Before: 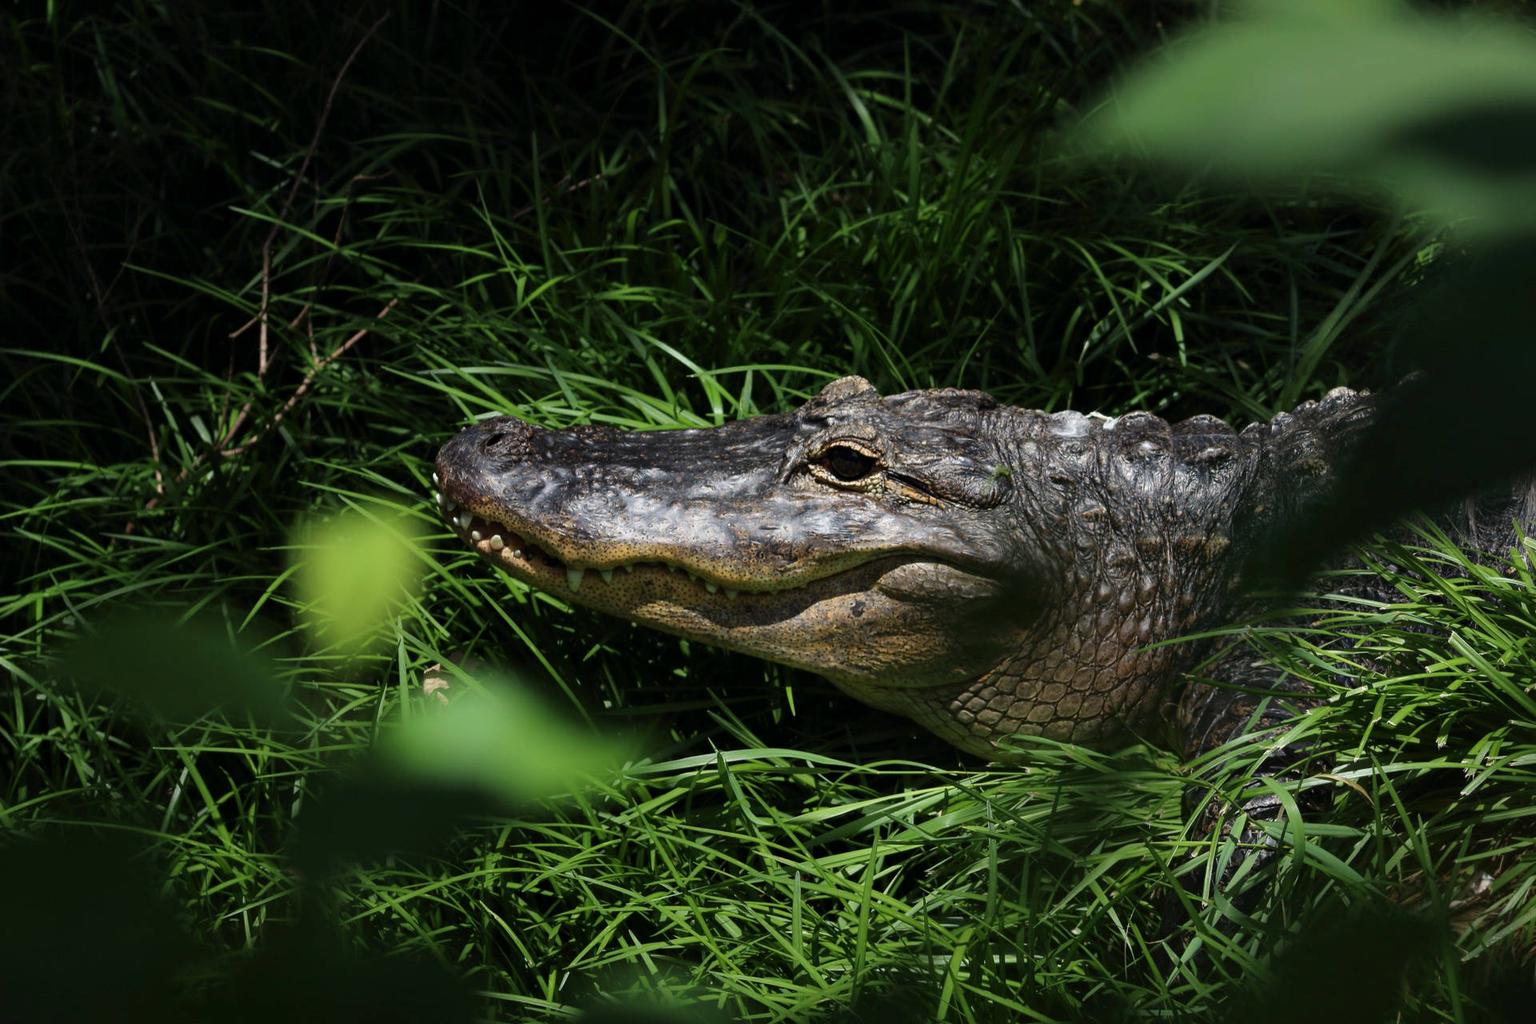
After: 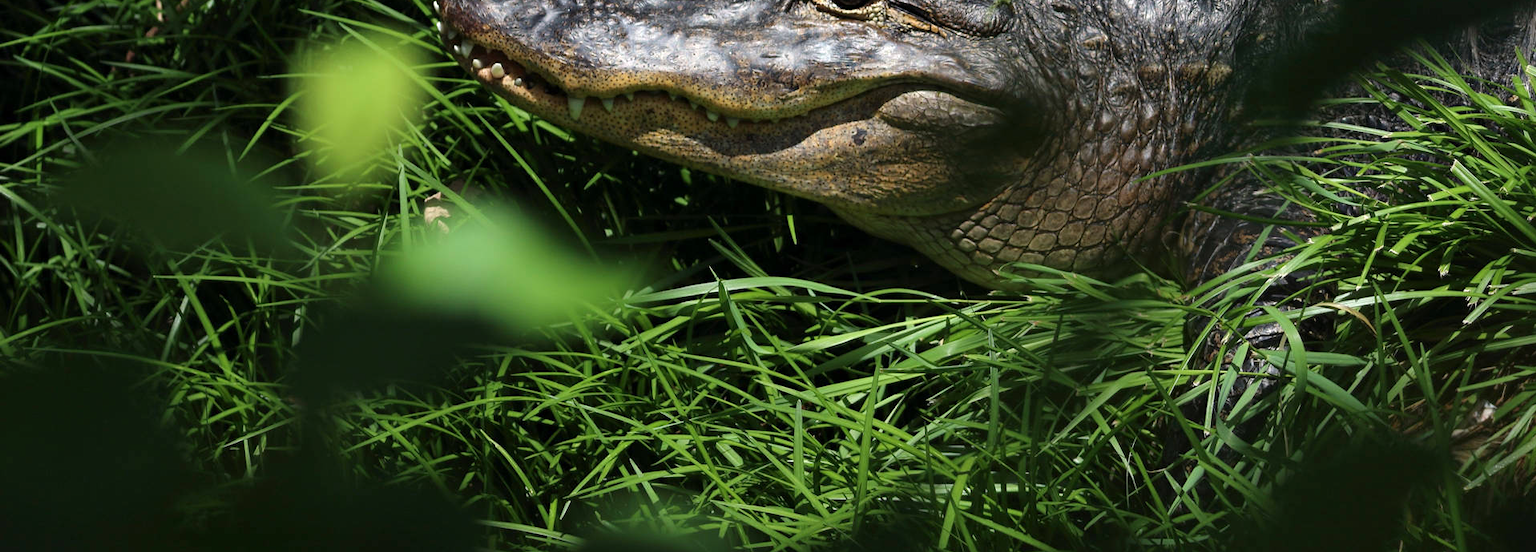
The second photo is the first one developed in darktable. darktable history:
crop and rotate: top 46.128%, right 0.116%
exposure: exposure 0.299 EV, compensate highlight preservation false
